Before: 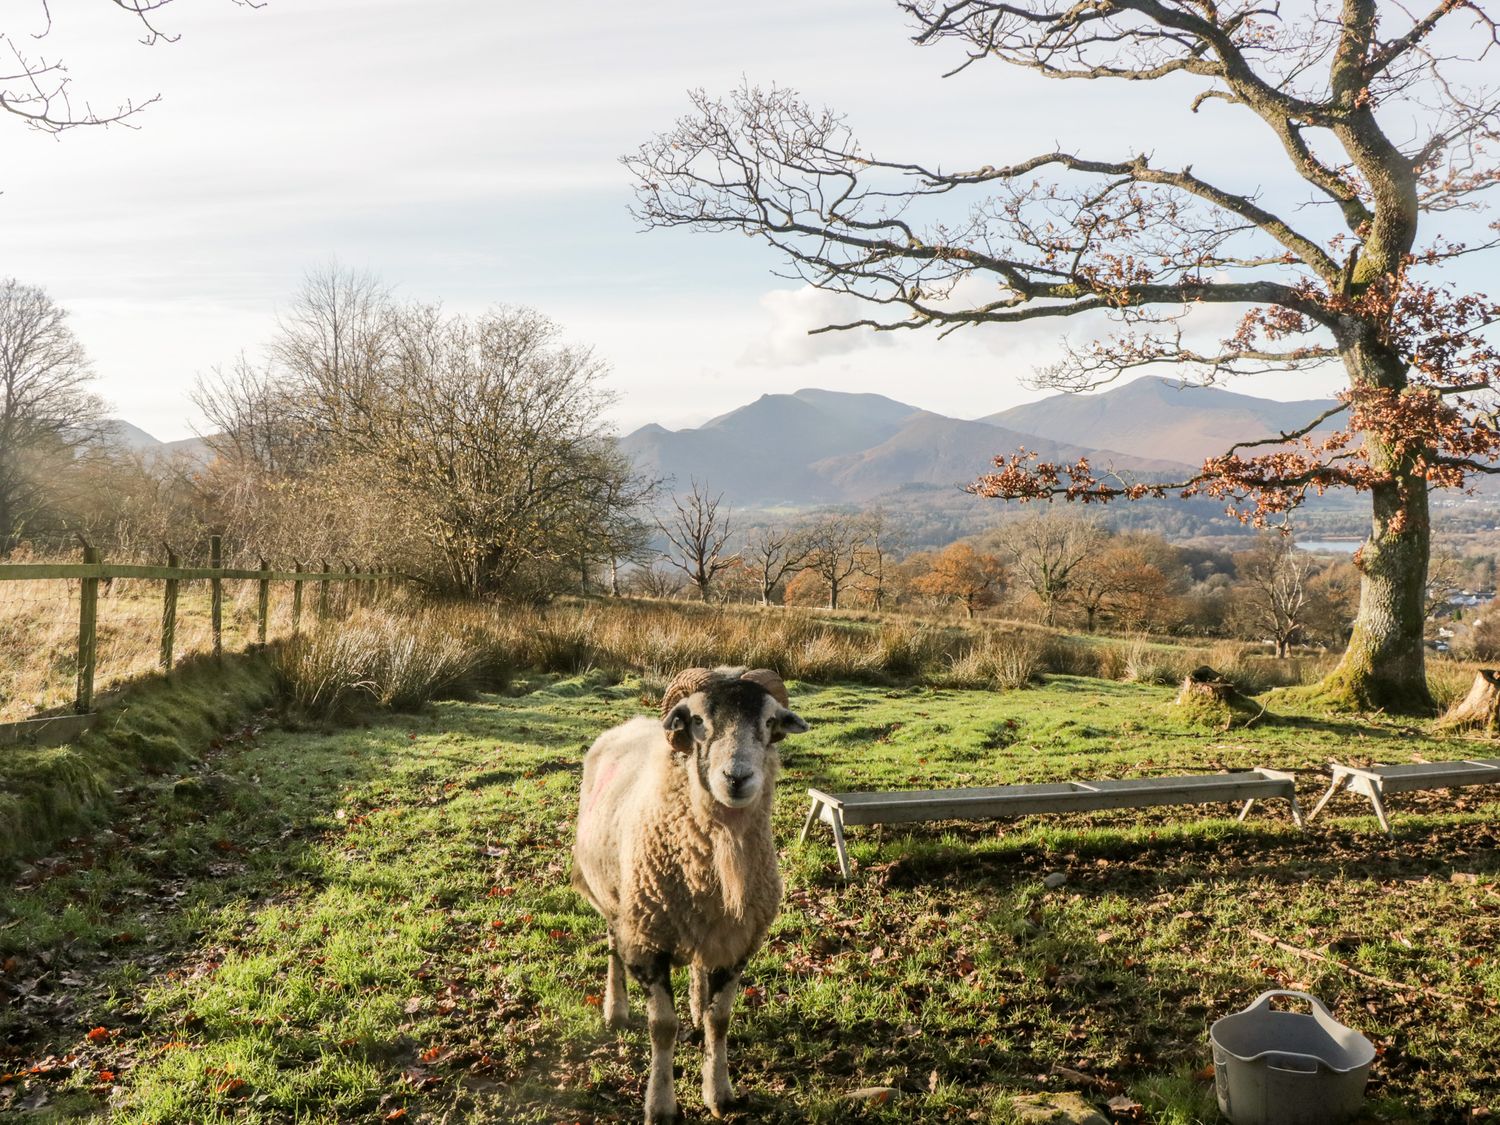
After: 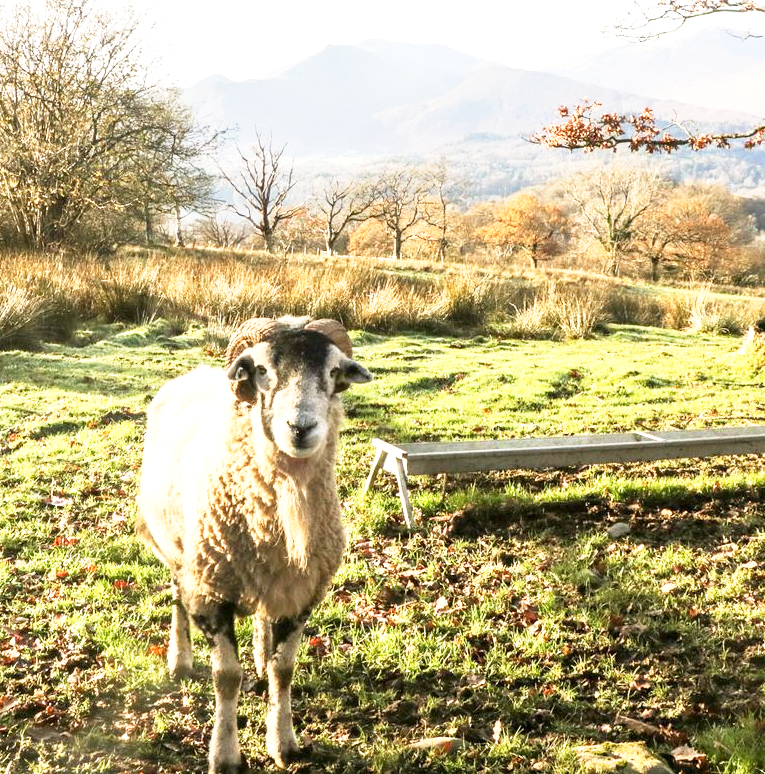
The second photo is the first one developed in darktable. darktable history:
crop and rotate: left 29.14%, top 31.144%, right 19.847%
exposure: exposure 0.948 EV, compensate highlight preservation false
base curve: curves: ch0 [(0, 0) (0.579, 0.807) (1, 1)], preserve colors none
